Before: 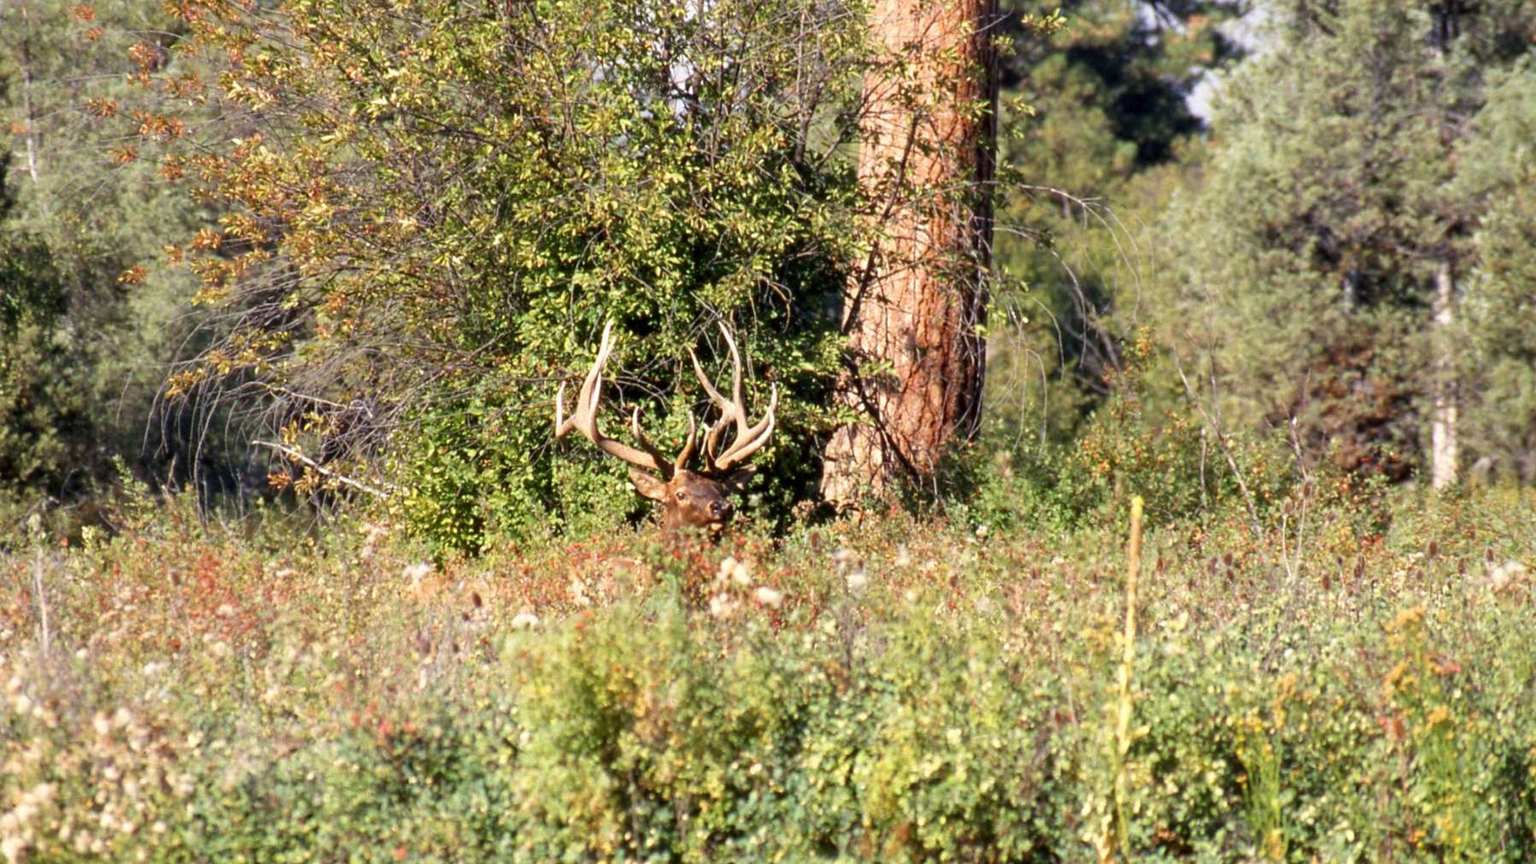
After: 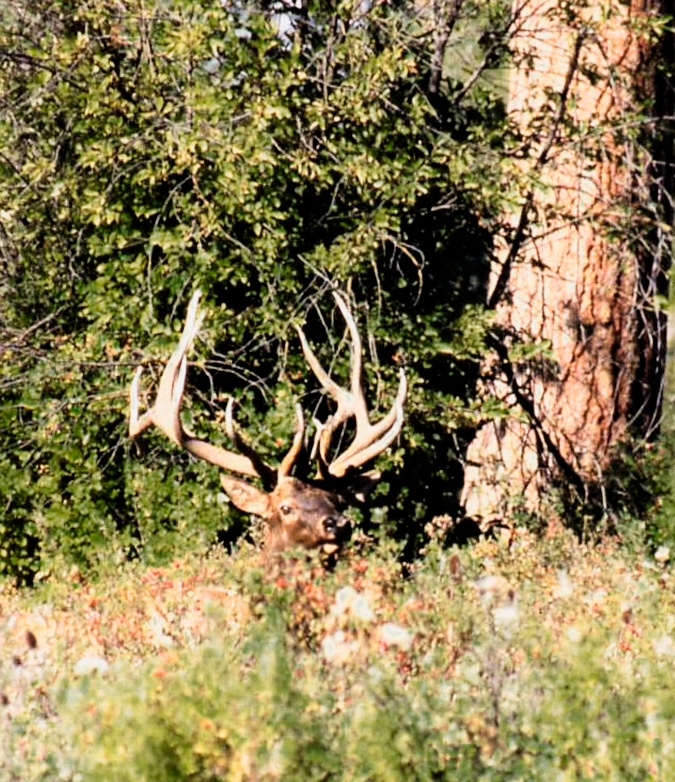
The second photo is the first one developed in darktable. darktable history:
filmic rgb: black relative exposure -5 EV, white relative exposure 3.5 EV, hardness 3.19, contrast 1.5, highlights saturation mix -50%
crop and rotate: left 29.476%, top 10.214%, right 35.32%, bottom 17.333%
exposure: black level correction 0.001, exposure 0.191 EV, compensate highlight preservation false
color zones: curves: ch0 [(0.25, 0.5) (0.347, 0.092) (0.75, 0.5)]; ch1 [(0.25, 0.5) (0.33, 0.51) (0.75, 0.5)]
